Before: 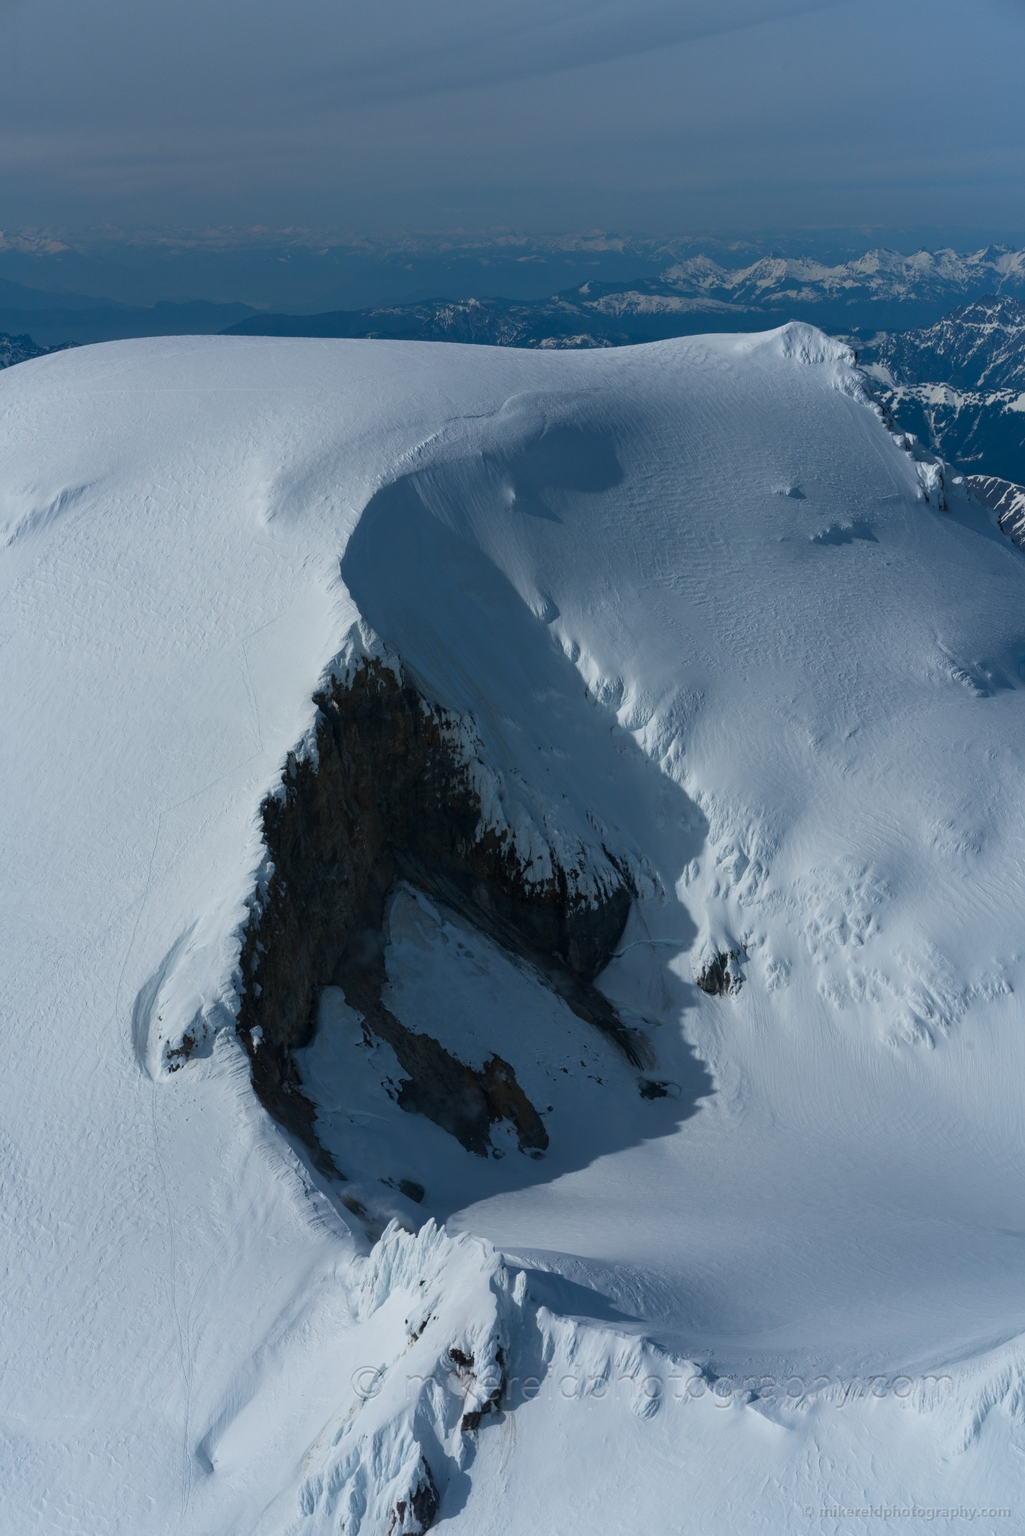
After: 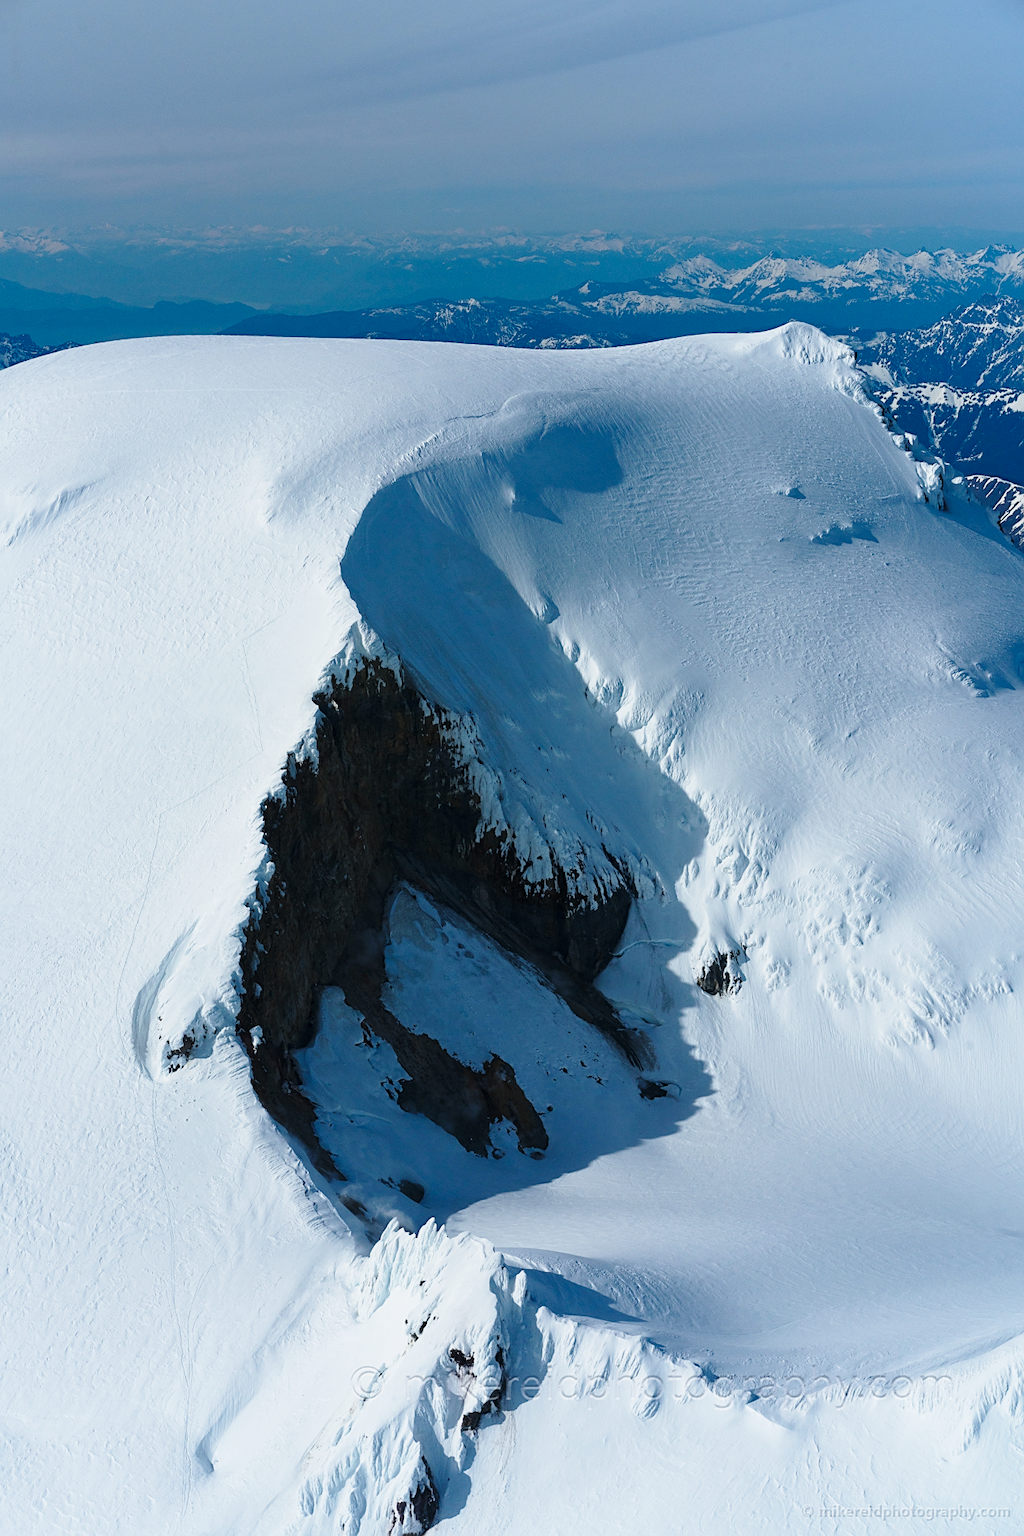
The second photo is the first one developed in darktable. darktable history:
base curve: curves: ch0 [(0, 0) (0.028, 0.03) (0.121, 0.232) (0.46, 0.748) (0.859, 0.968) (1, 1)], preserve colors none
sharpen: on, module defaults
